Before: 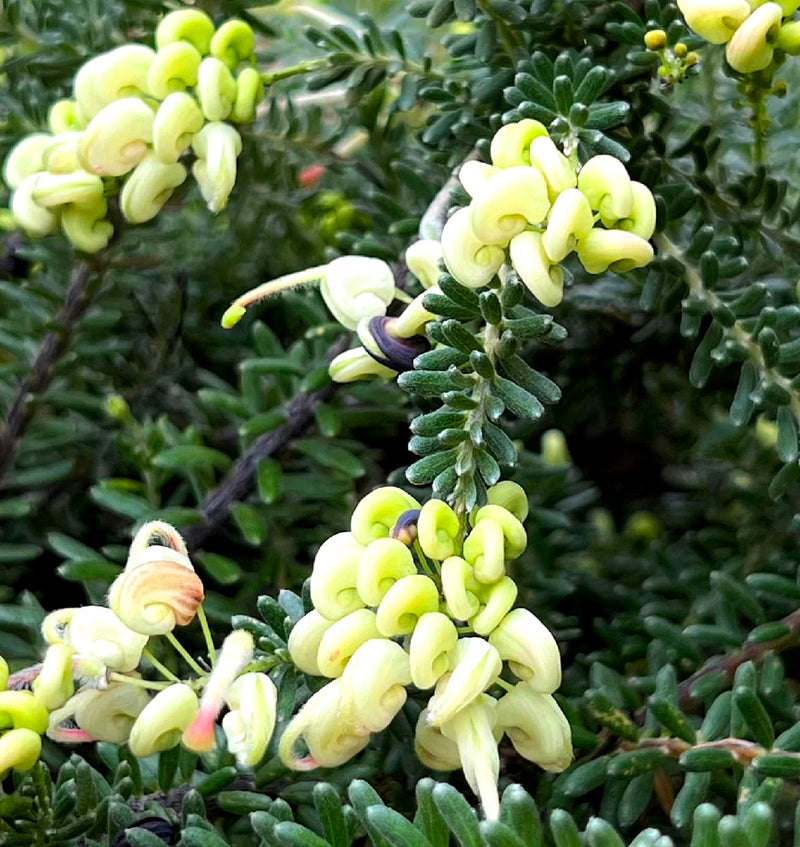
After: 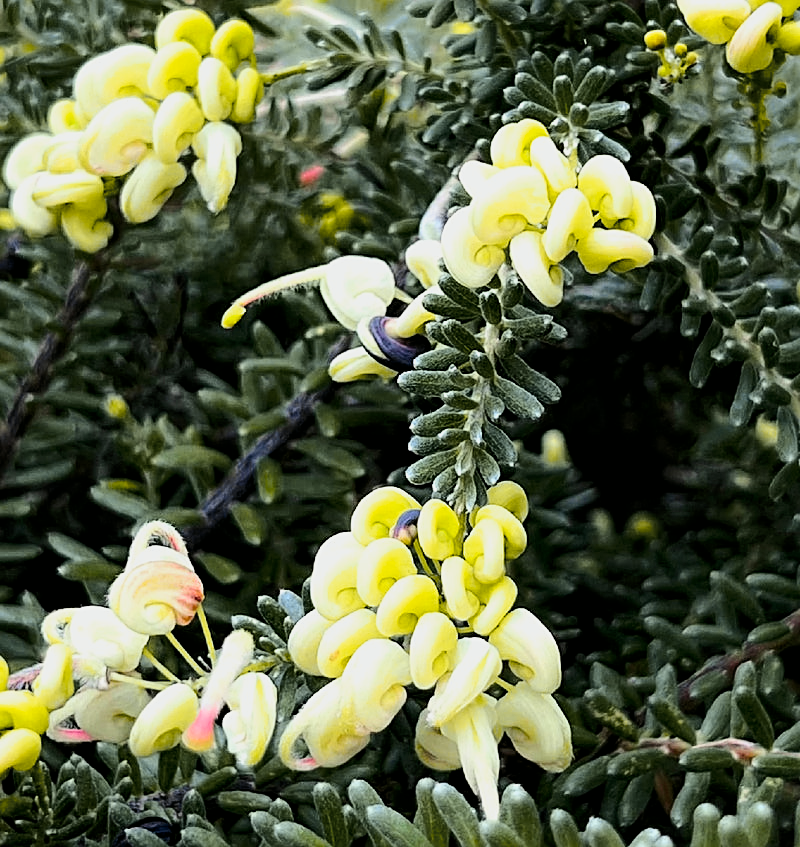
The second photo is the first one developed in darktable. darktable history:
filmic rgb: black relative exposure -11.95 EV, white relative exposure 2.8 EV, target black luminance 0%, hardness 8.01, latitude 70.23%, contrast 1.138, highlights saturation mix 10.01%, shadows ↔ highlights balance -0.39%
sharpen: on, module defaults
tone curve: curves: ch0 [(0, 0) (0.23, 0.205) (0.486, 0.52) (0.822, 0.825) (0.994, 0.955)]; ch1 [(0, 0) (0.226, 0.261) (0.379, 0.442) (0.469, 0.472) (0.495, 0.495) (0.514, 0.504) (0.561, 0.568) (0.59, 0.612) (1, 1)]; ch2 [(0, 0) (0.269, 0.299) (0.459, 0.441) (0.498, 0.499) (0.523, 0.52) (0.586, 0.569) (0.635, 0.617) (0.659, 0.681) (0.718, 0.764) (1, 1)], color space Lab, independent channels, preserve colors none
